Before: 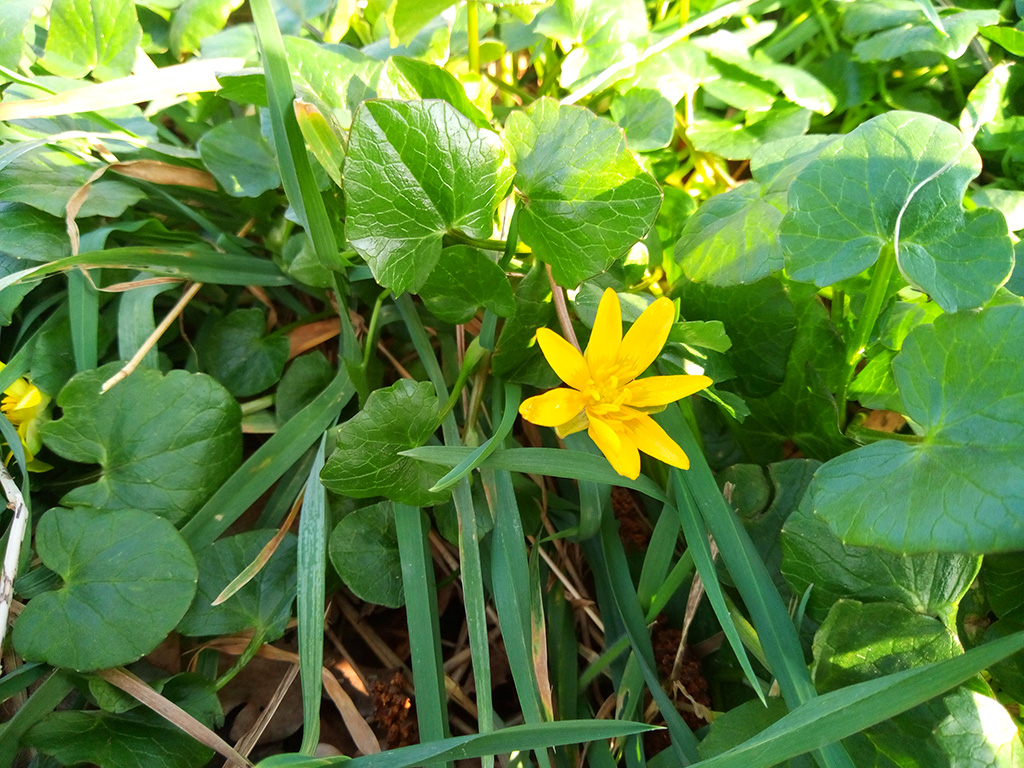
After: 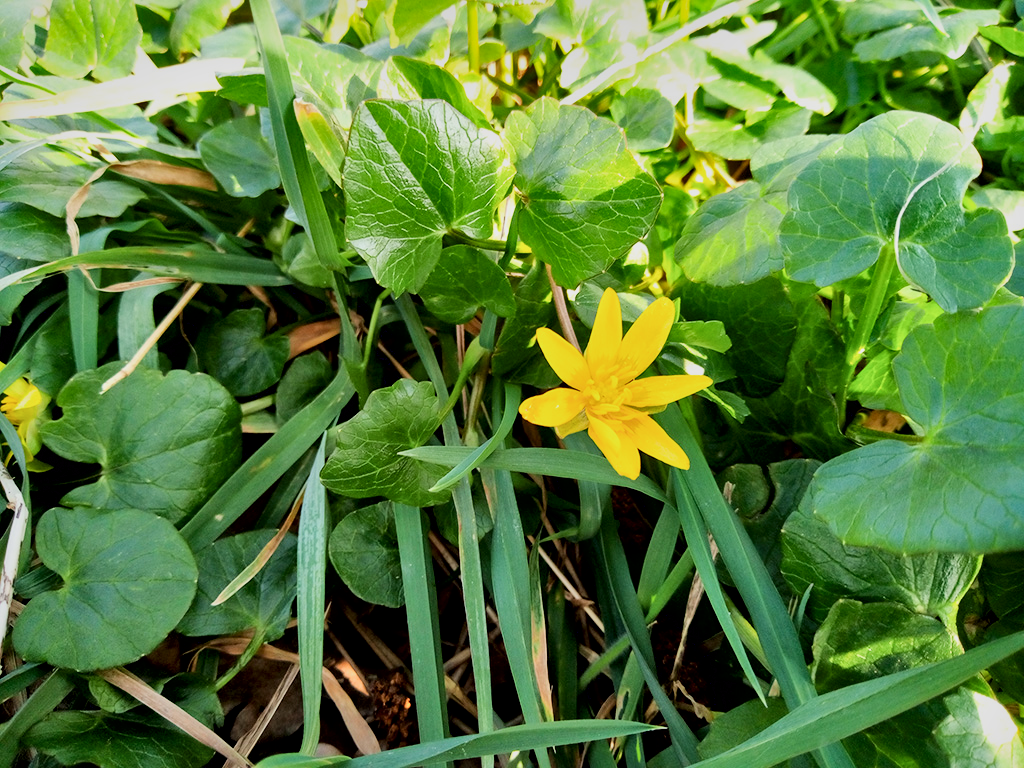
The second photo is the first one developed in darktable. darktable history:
filmic rgb: black relative exposure -7.65 EV, white relative exposure 4.56 EV, hardness 3.61, contrast 1.056
shadows and highlights: low approximation 0.01, soften with gaussian
exposure: black level correction 0.005, exposure 0.017 EV, compensate highlight preservation false
local contrast: mode bilateral grid, contrast 24, coarseness 48, detail 151%, midtone range 0.2
